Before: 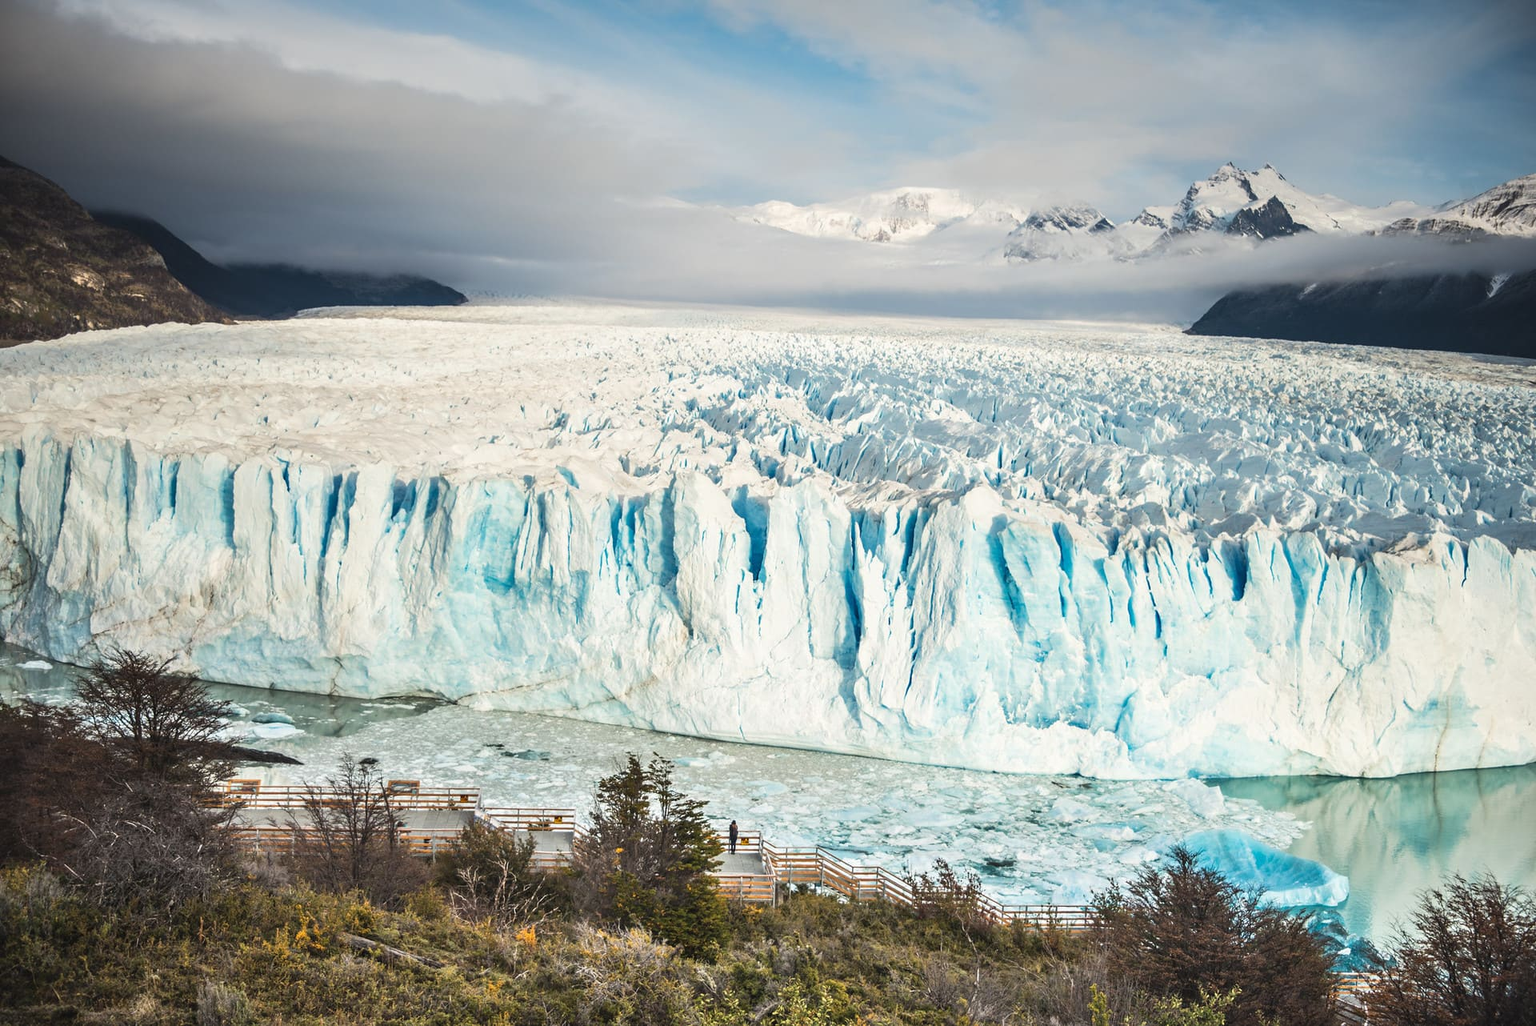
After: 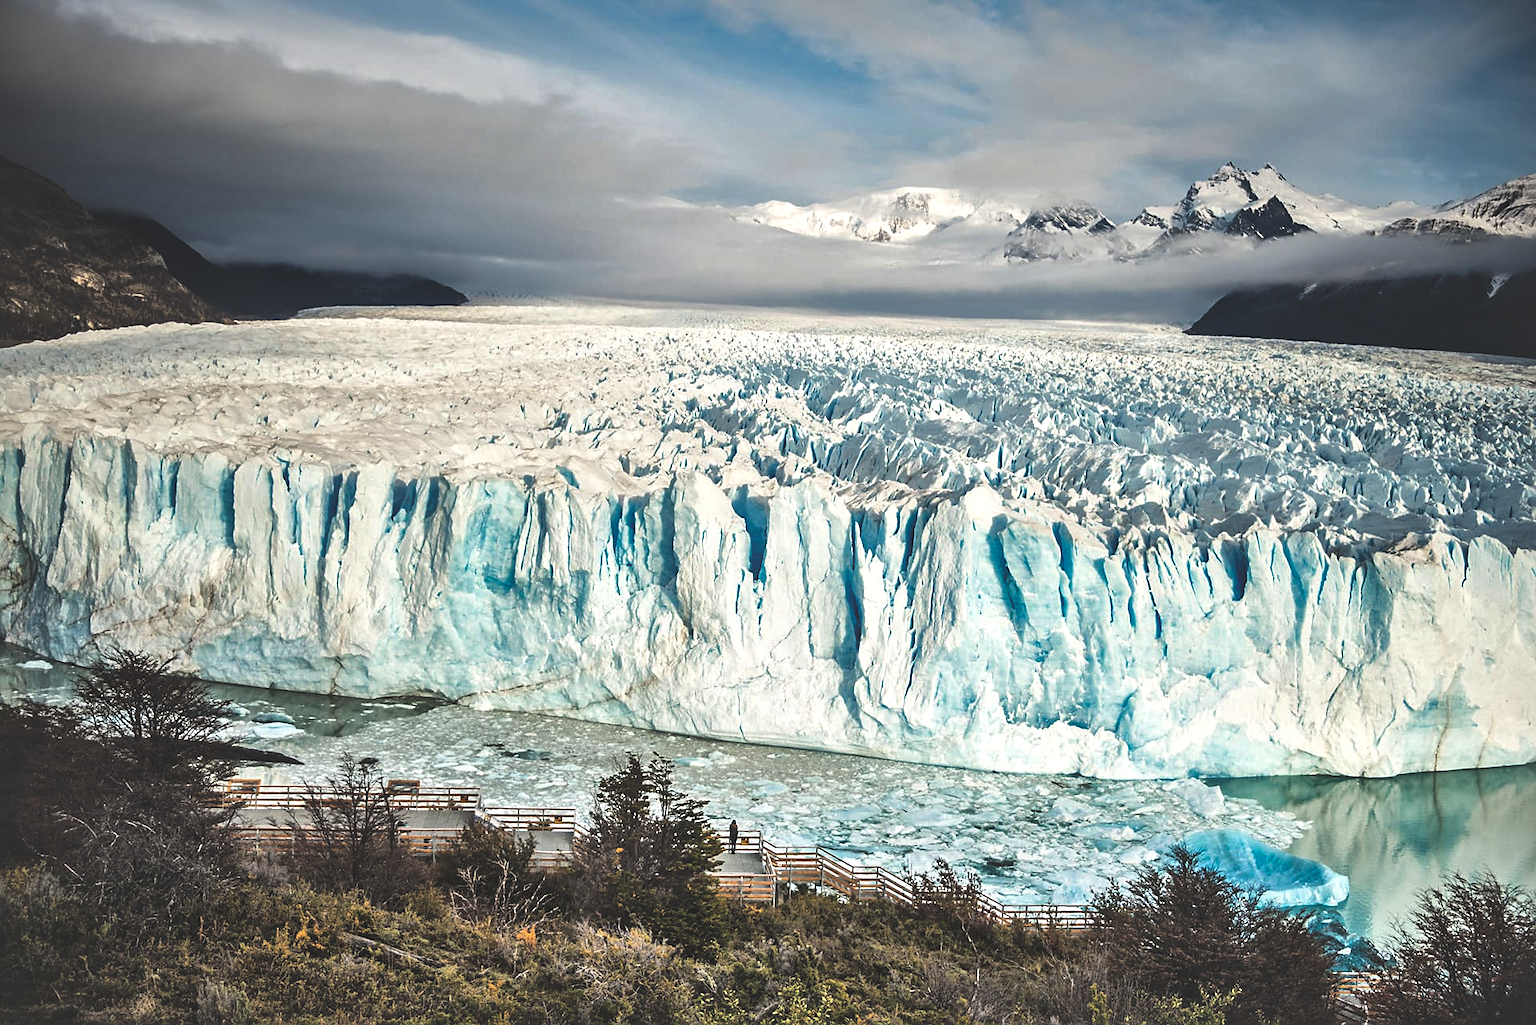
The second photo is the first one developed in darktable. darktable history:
rgb curve: curves: ch0 [(0, 0.186) (0.314, 0.284) (0.775, 0.708) (1, 1)], compensate middle gray true, preserve colors none
sharpen: radius 1.864, amount 0.398, threshold 1.271
local contrast: mode bilateral grid, contrast 20, coarseness 50, detail 171%, midtone range 0.2
color zones: curves: ch1 [(0, 0.469) (0.01, 0.469) (0.12, 0.446) (0.248, 0.469) (0.5, 0.5) (0.748, 0.5) (0.99, 0.469) (1, 0.469)]
